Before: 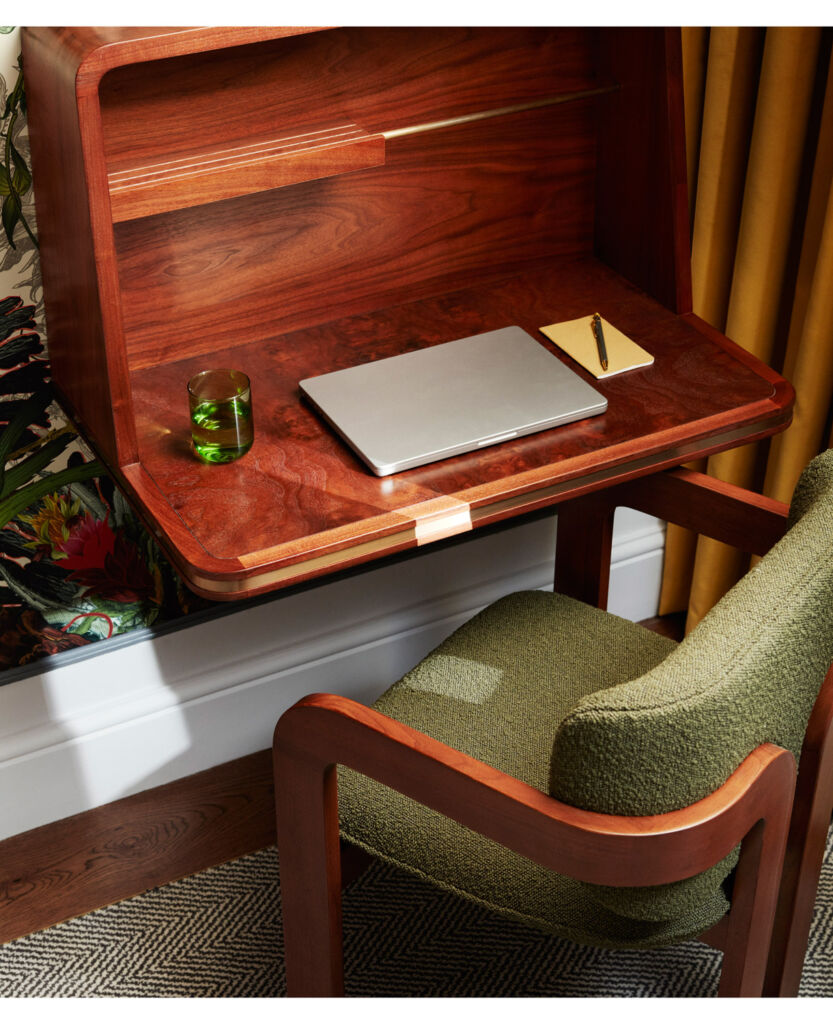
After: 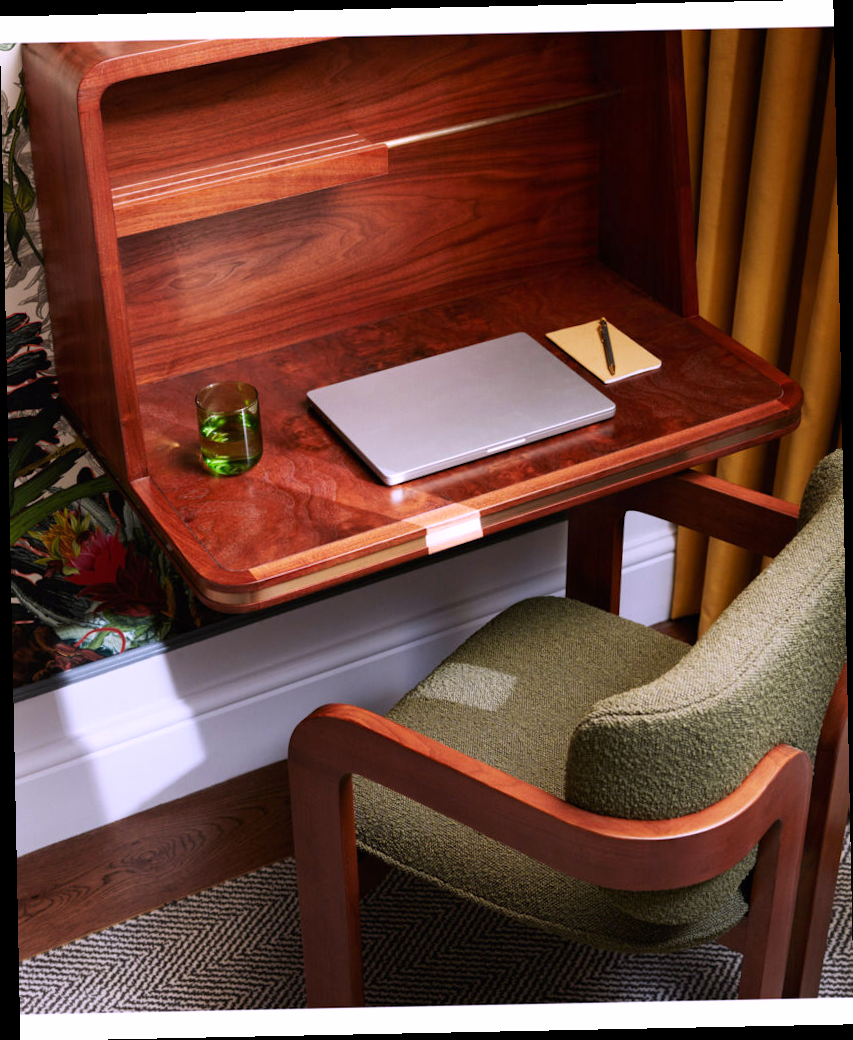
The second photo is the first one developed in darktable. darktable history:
color zones: curves: ch0 [(0, 0.5) (0.143, 0.5) (0.286, 0.5) (0.429, 0.5) (0.571, 0.5) (0.714, 0.476) (0.857, 0.5) (1, 0.5)]; ch2 [(0, 0.5) (0.143, 0.5) (0.286, 0.5) (0.429, 0.5) (0.571, 0.5) (0.714, 0.487) (0.857, 0.5) (1, 0.5)]
rotate and perspective: rotation -1.17°, automatic cropping off
white balance: red 1.042, blue 1.17
